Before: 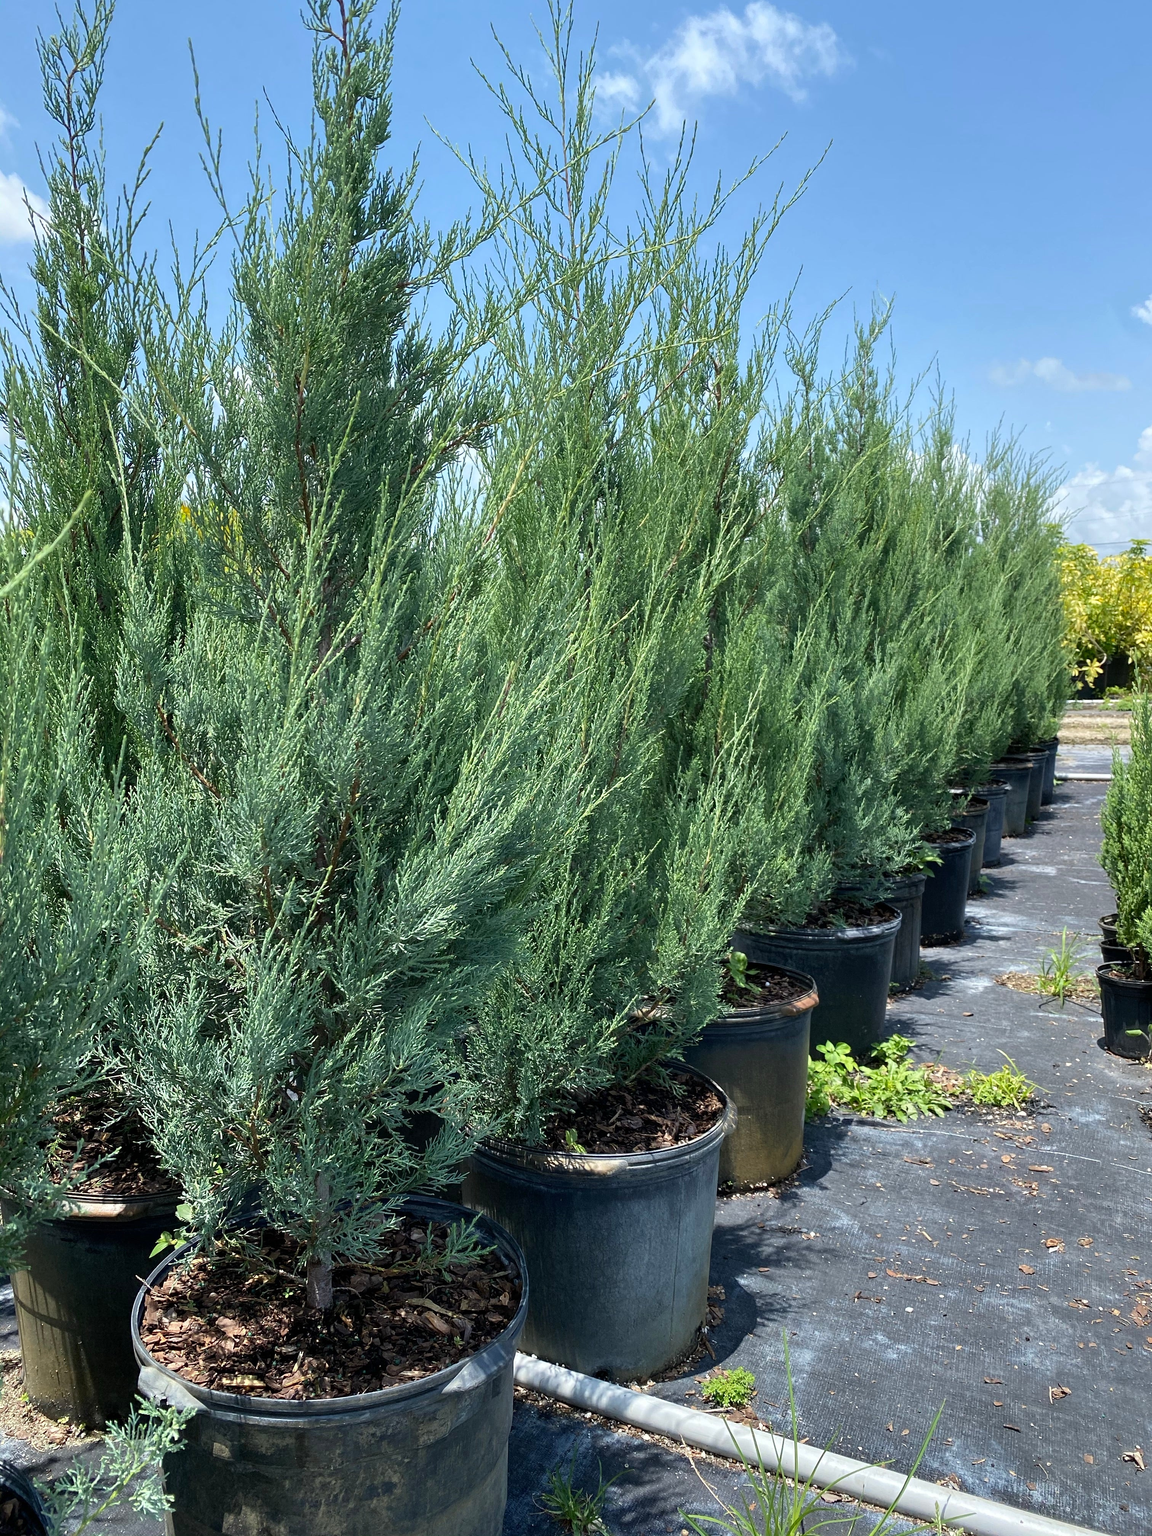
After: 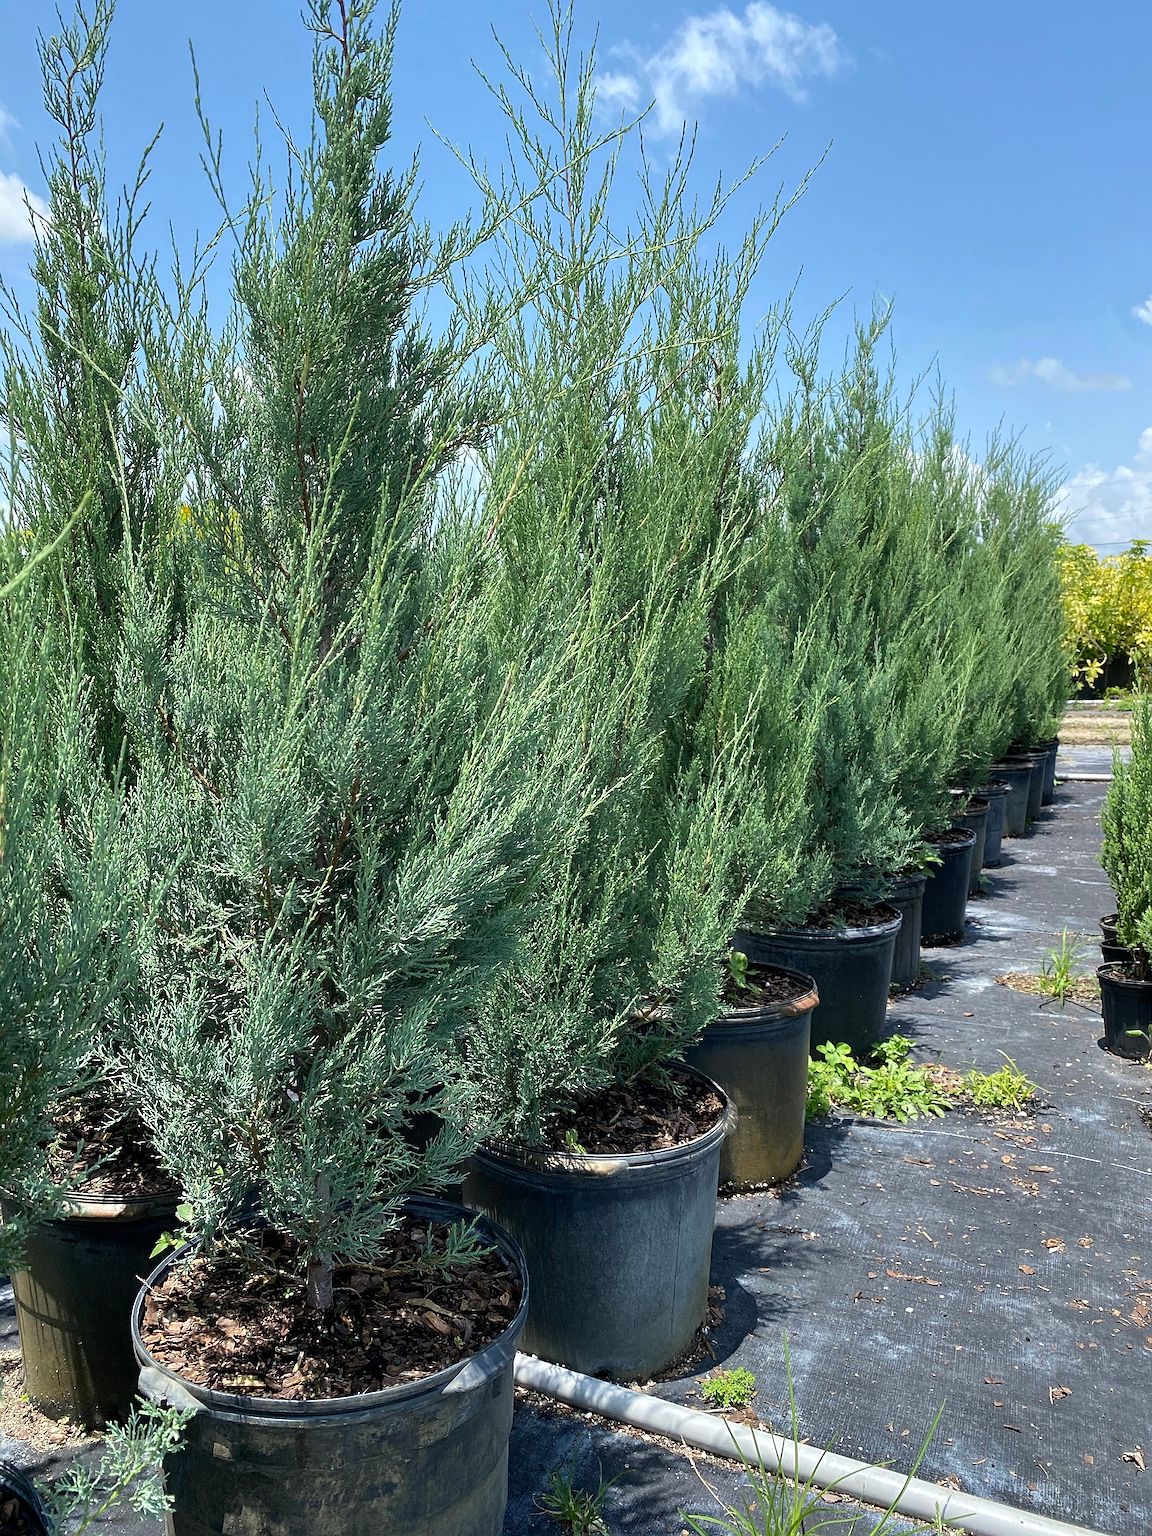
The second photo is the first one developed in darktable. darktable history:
sharpen: amount 0.494
haze removal: strength 0.096, compatibility mode true, adaptive false
